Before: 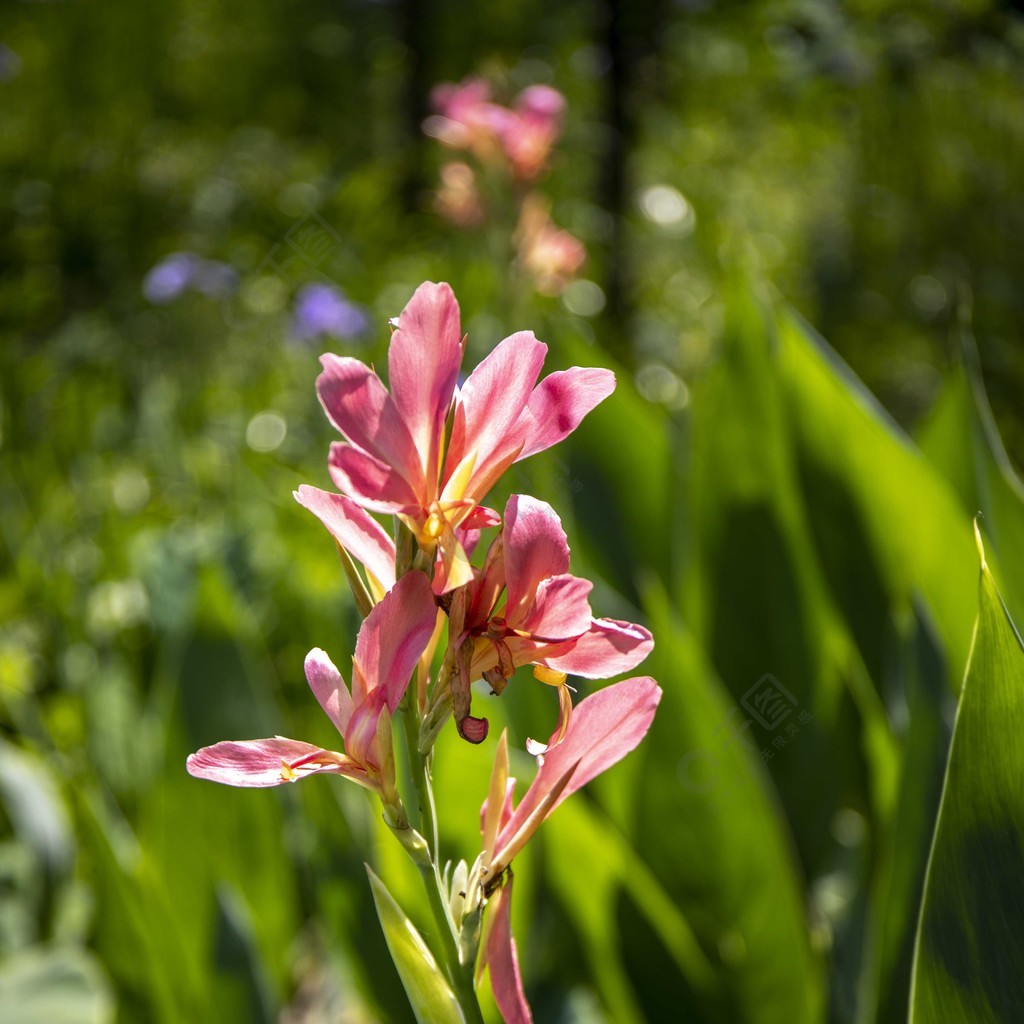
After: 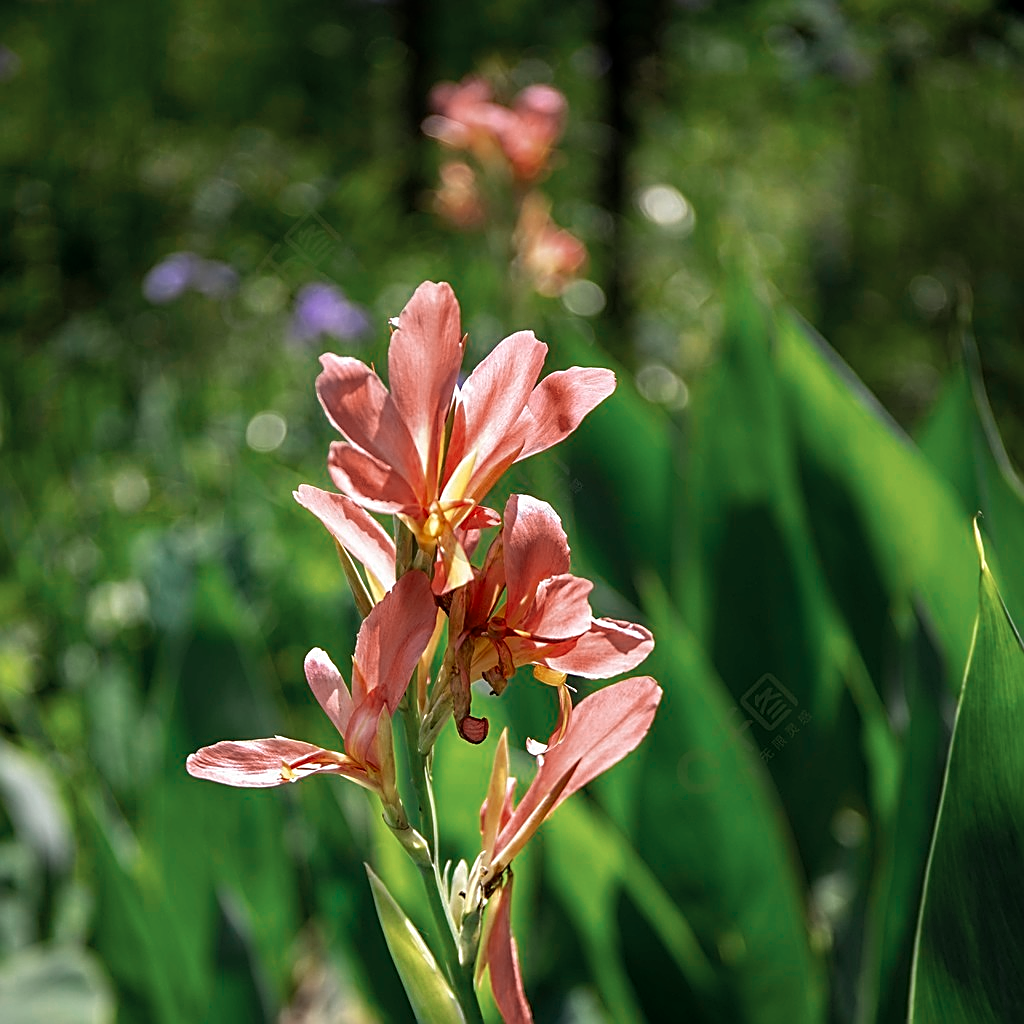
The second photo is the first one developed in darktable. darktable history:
sharpen: amount 0.997
color zones: curves: ch0 [(0, 0.5) (0.125, 0.4) (0.25, 0.5) (0.375, 0.4) (0.5, 0.4) (0.625, 0.35) (0.75, 0.35) (0.875, 0.5)]; ch1 [(0, 0.35) (0.125, 0.45) (0.25, 0.35) (0.375, 0.35) (0.5, 0.35) (0.625, 0.35) (0.75, 0.45) (0.875, 0.35)]; ch2 [(0, 0.6) (0.125, 0.5) (0.25, 0.5) (0.375, 0.6) (0.5, 0.6) (0.625, 0.5) (0.75, 0.5) (0.875, 0.5)]
